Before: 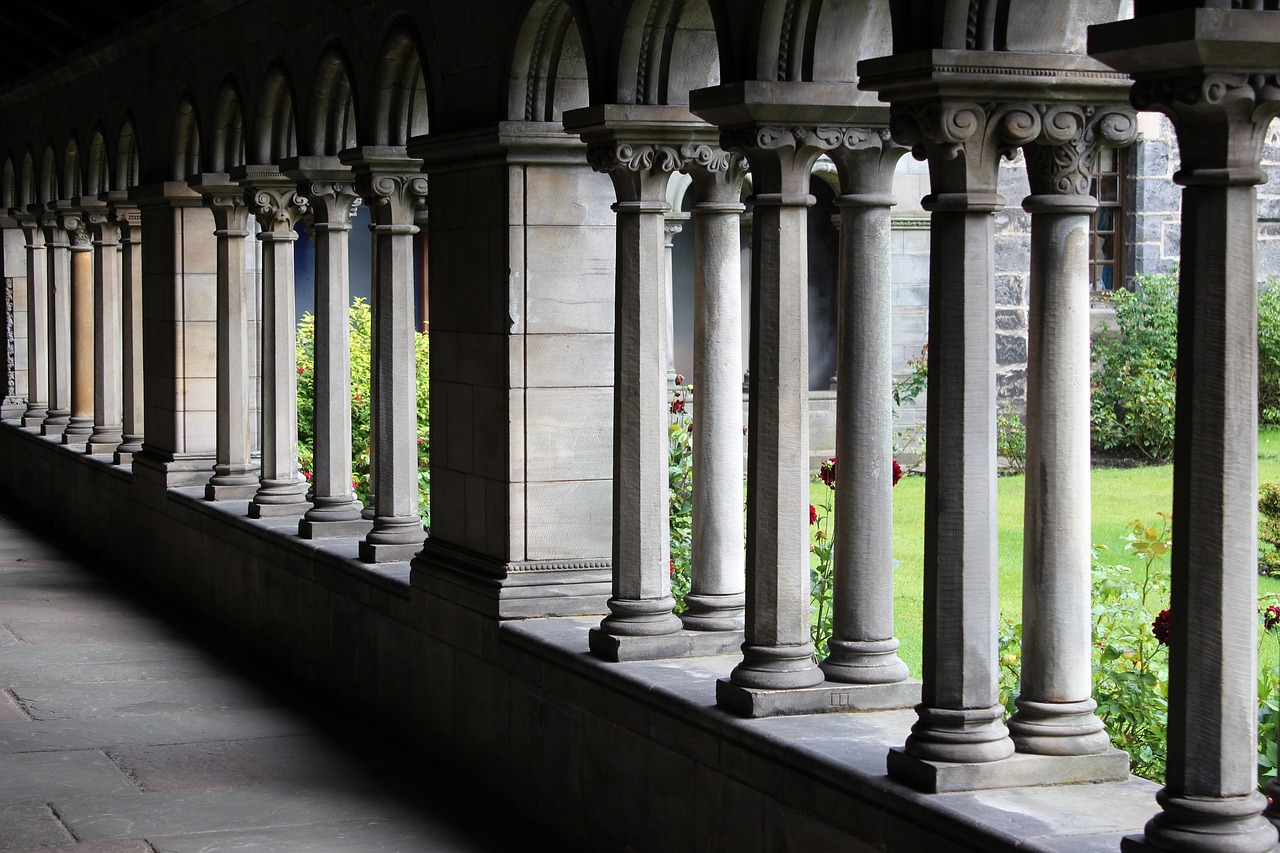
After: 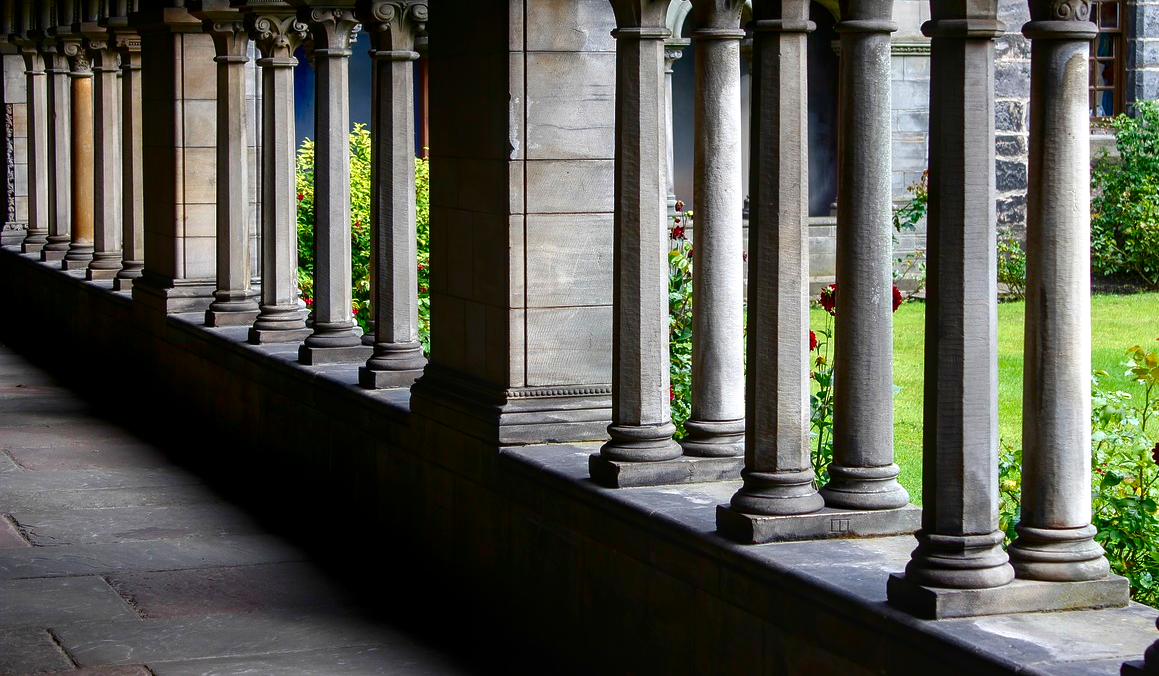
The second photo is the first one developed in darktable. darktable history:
crop: top 20.465%, right 9.397%, bottom 0.254%
color balance rgb: perceptual saturation grading › global saturation 20%, perceptual saturation grading › highlights -25.613%, perceptual saturation grading › shadows 25.617%, global vibrance 20%
local contrast: on, module defaults
exposure: exposure 0.179 EV, compensate highlight preservation false
contrast brightness saturation: brightness -0.253, saturation 0.198
